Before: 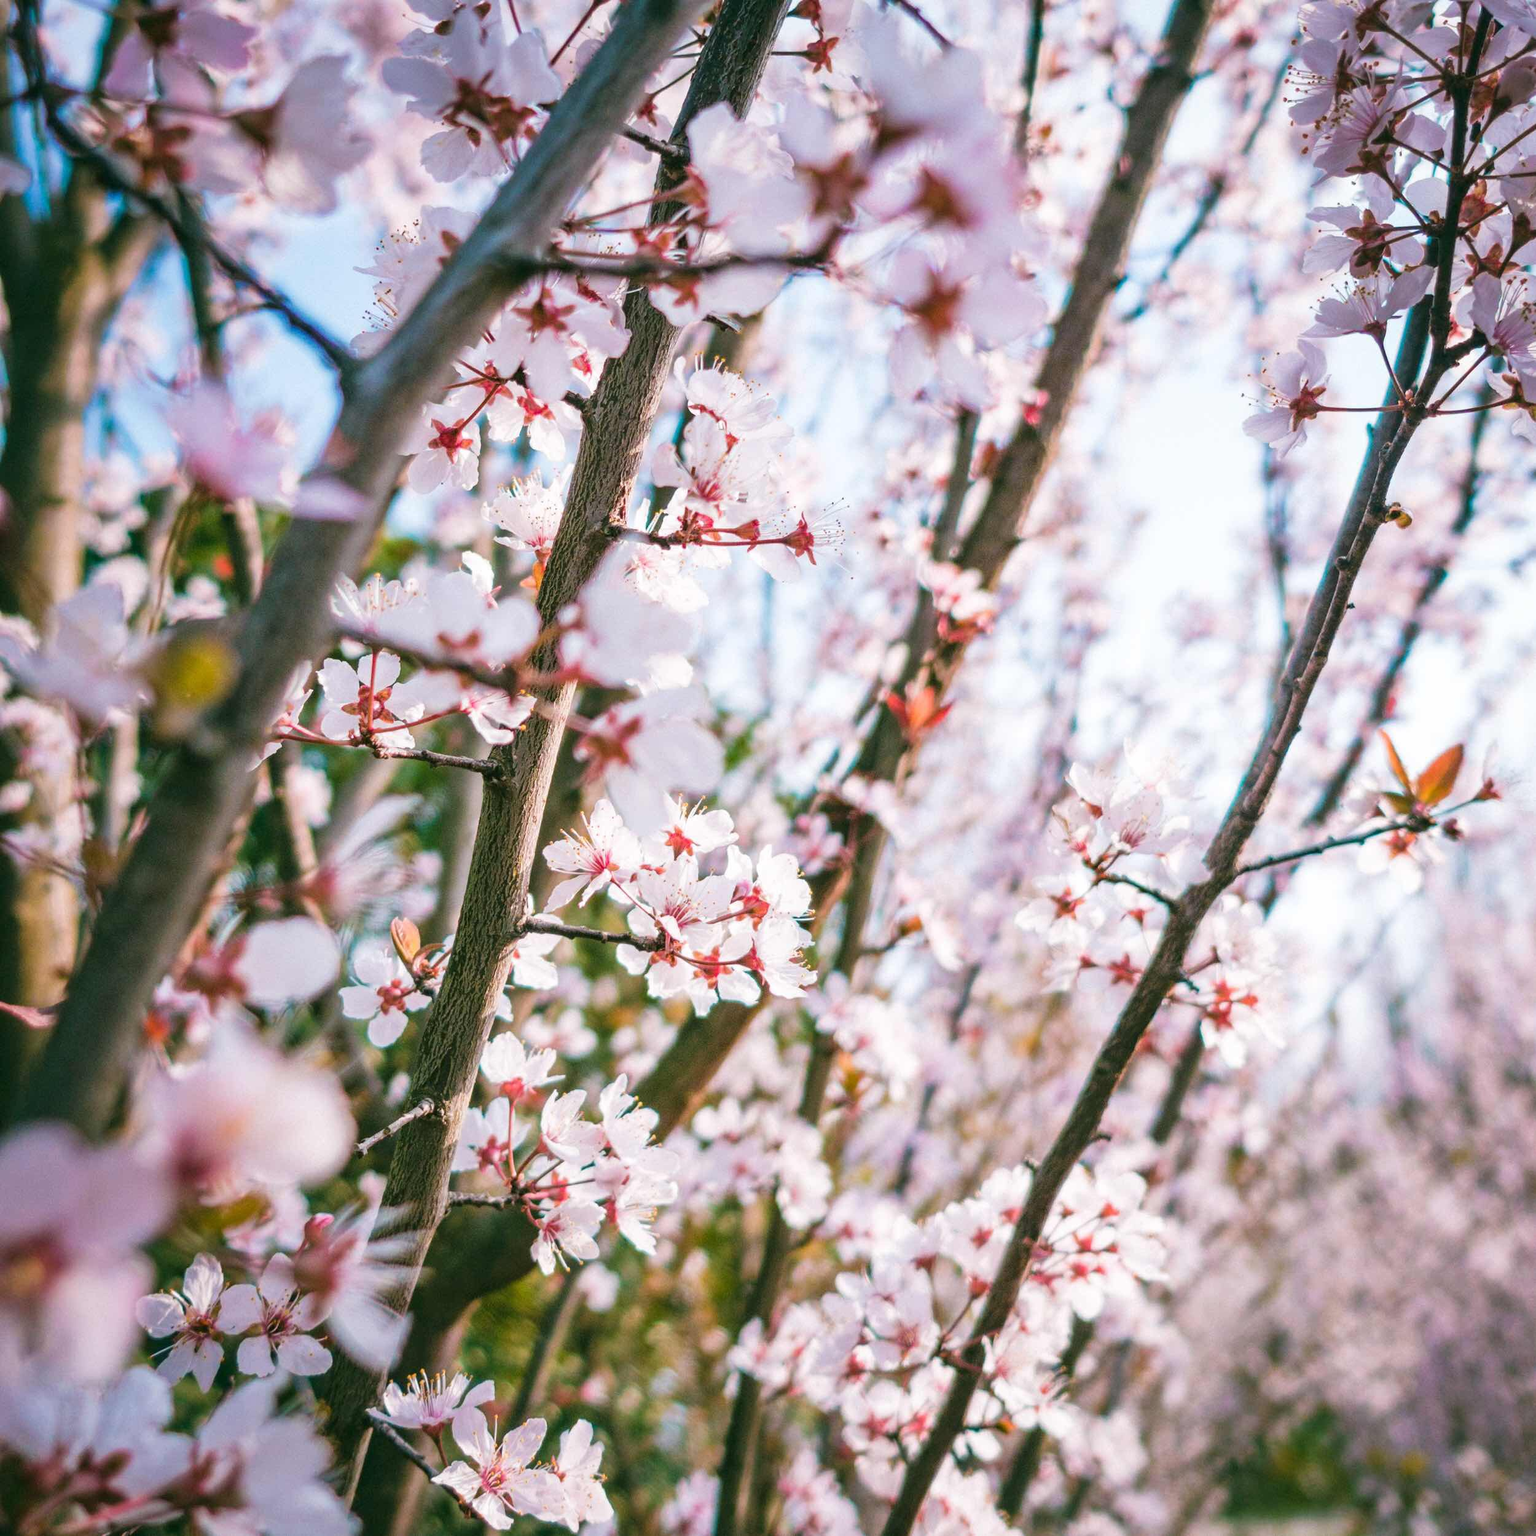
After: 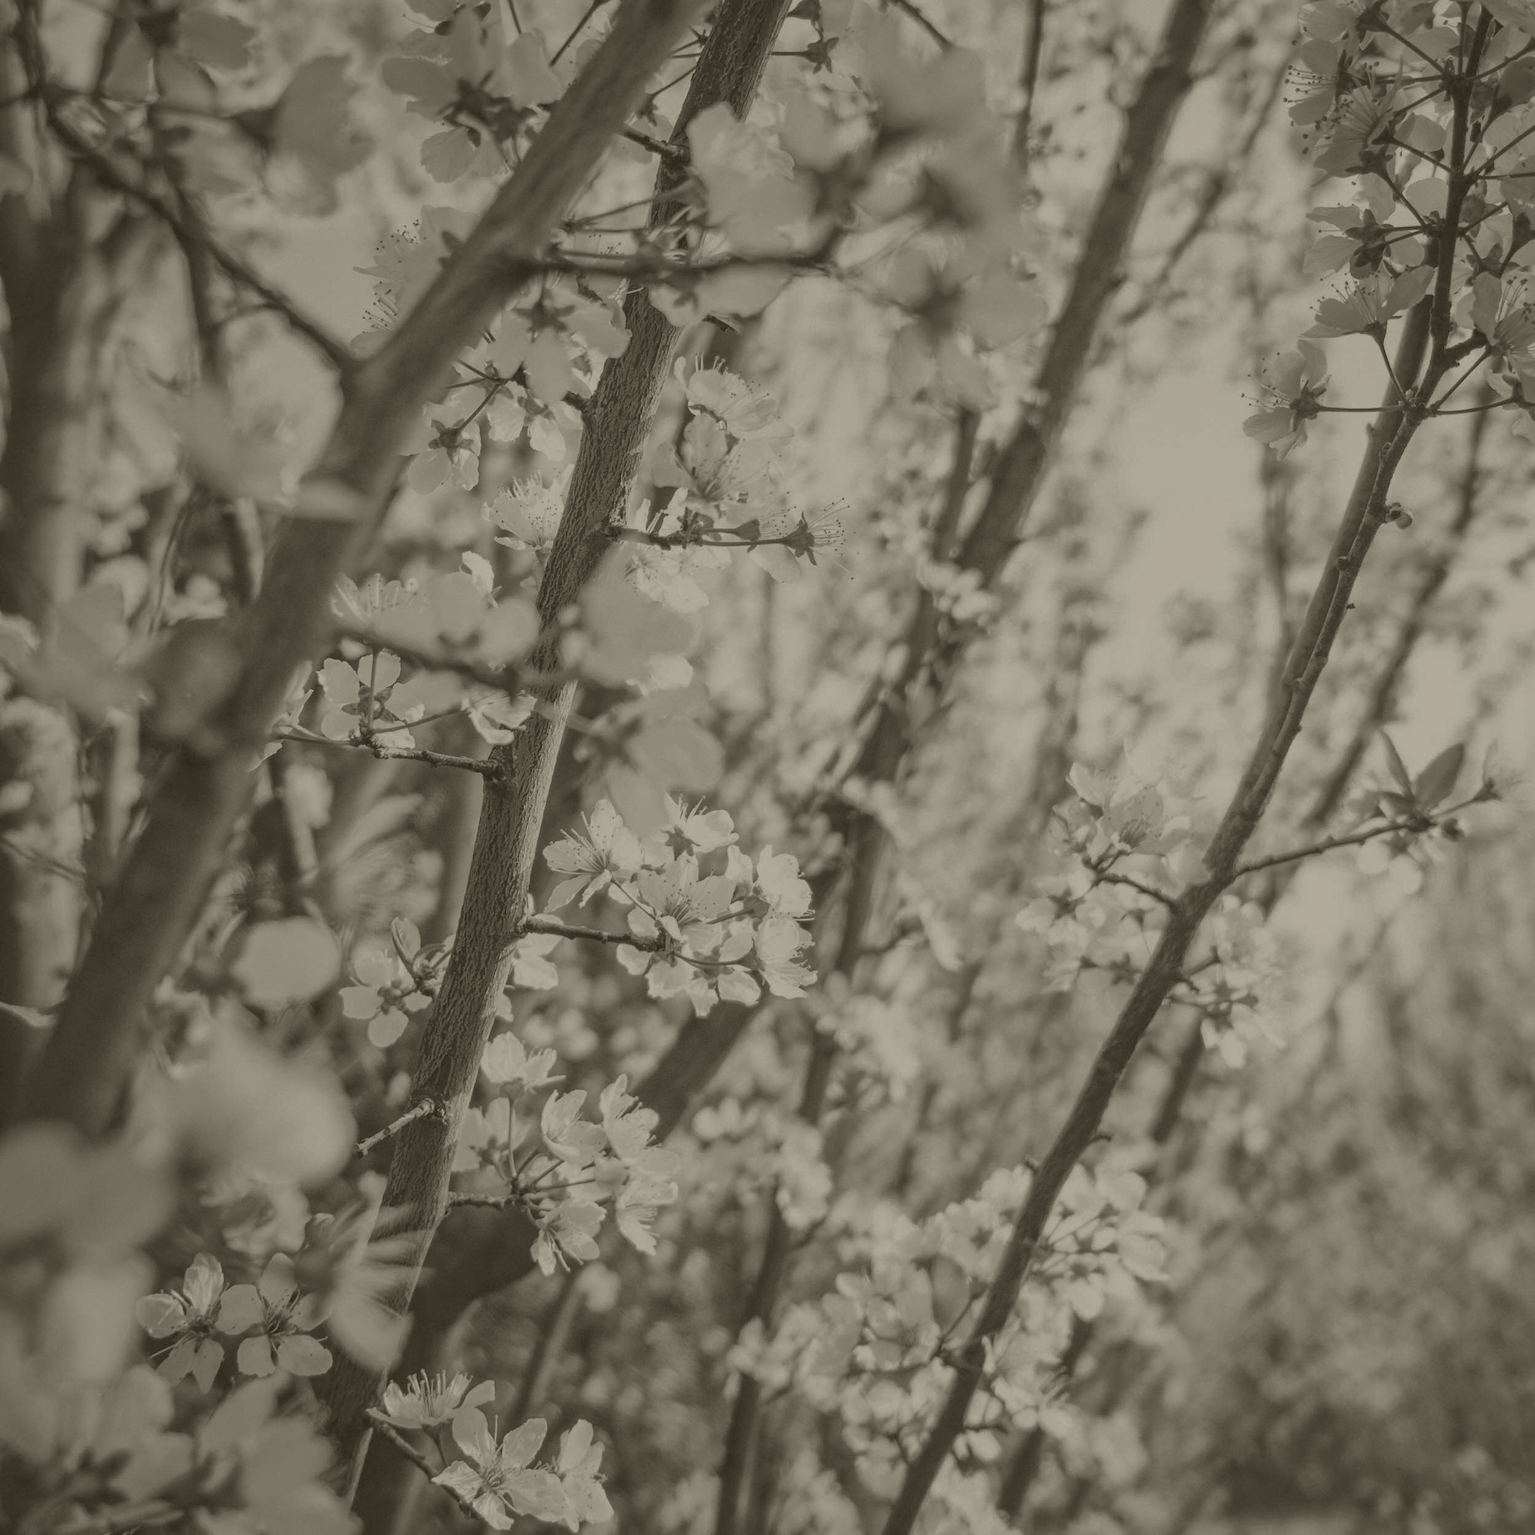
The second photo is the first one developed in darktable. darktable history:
colorize: hue 41.44°, saturation 22%, source mix 60%, lightness 10.61%
shadows and highlights: on, module defaults
